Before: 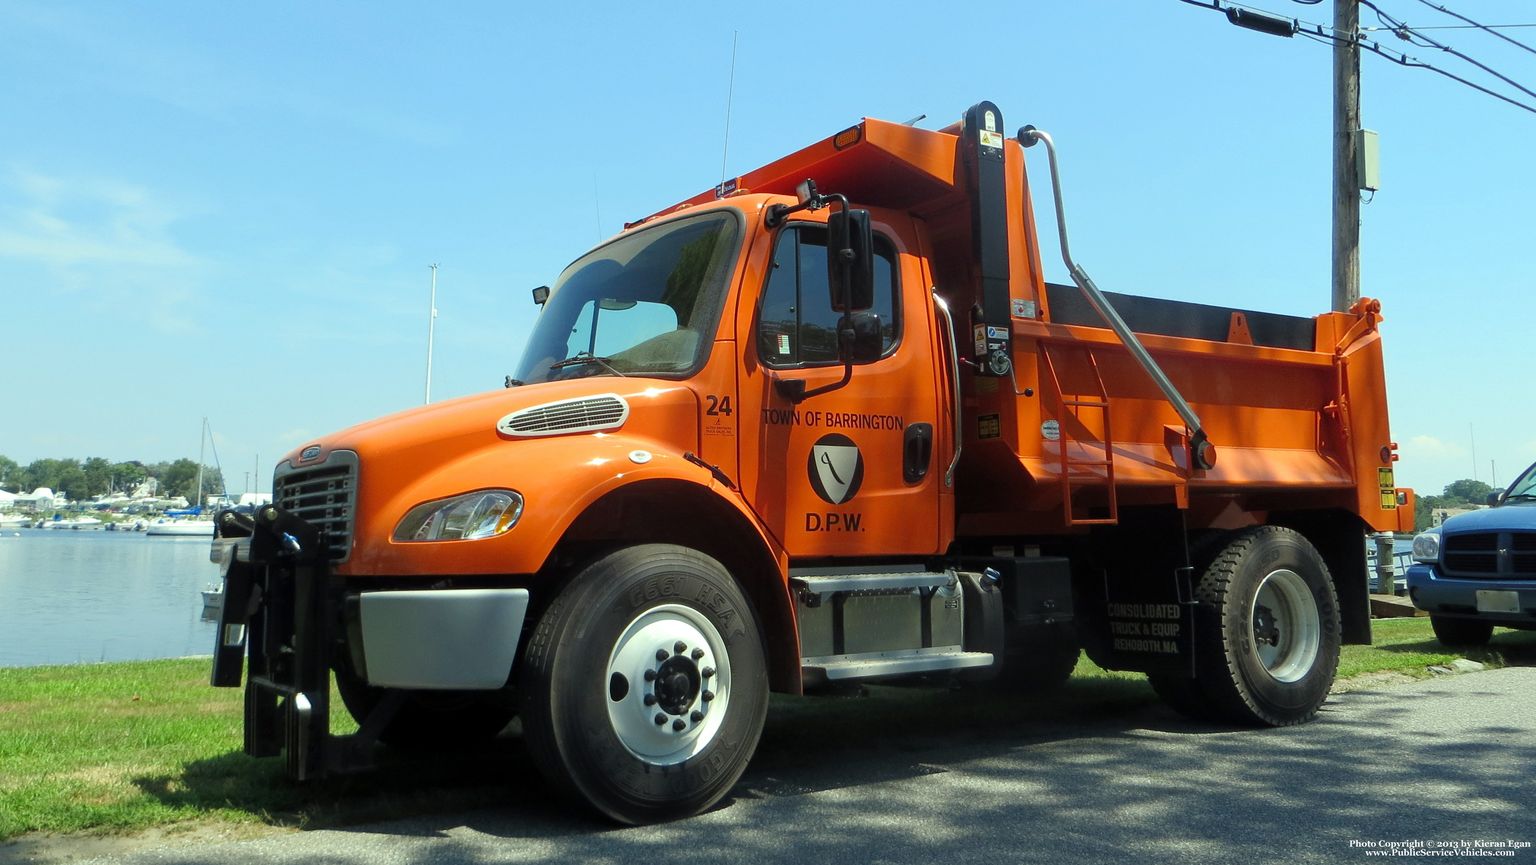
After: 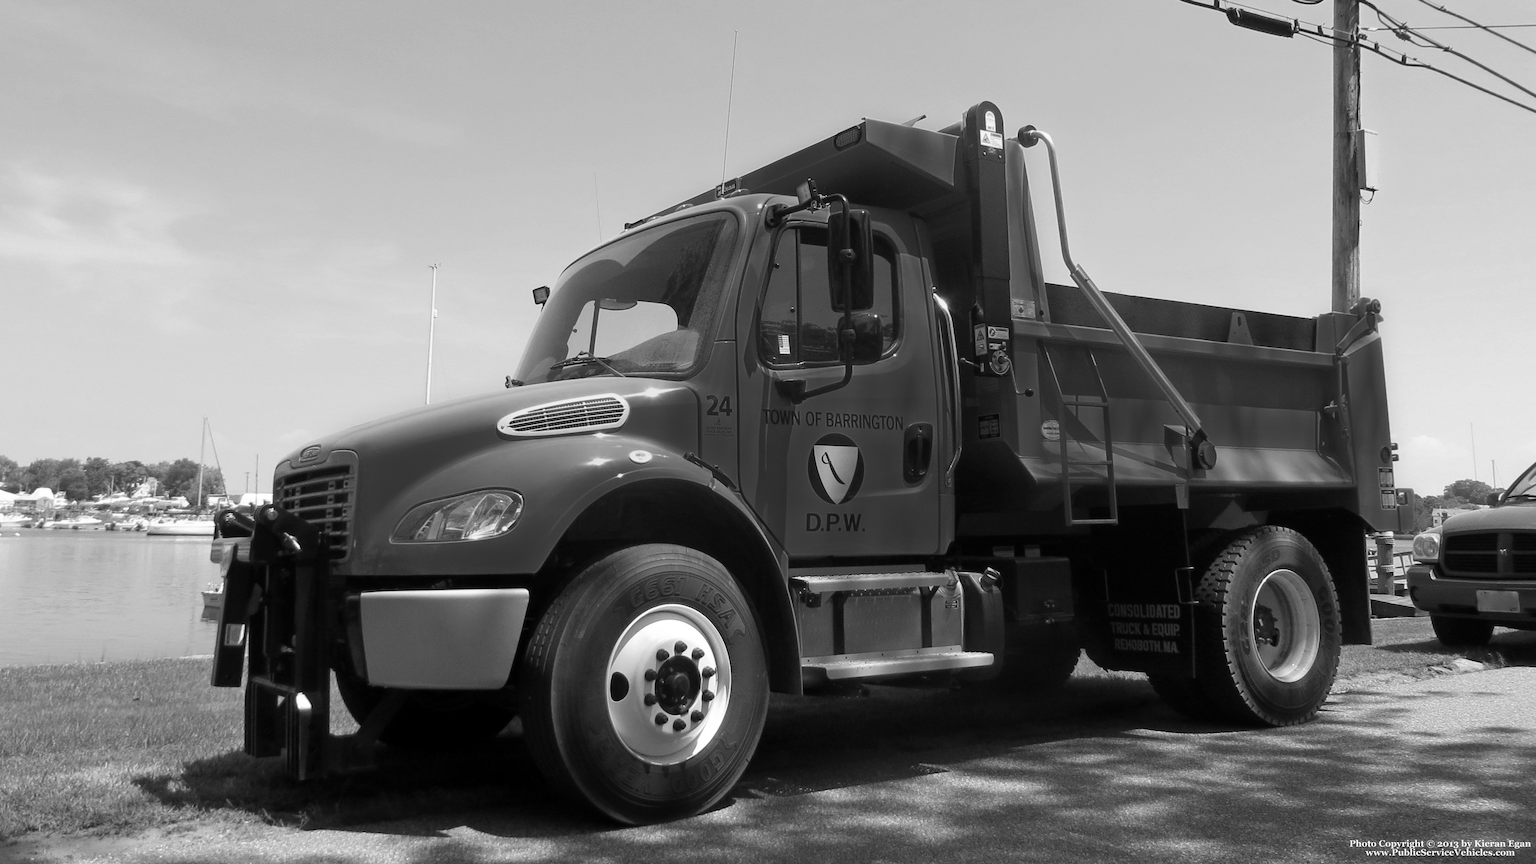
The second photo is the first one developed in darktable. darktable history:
tone equalizer: on, module defaults
monochrome: a -11.7, b 1.62, size 0.5, highlights 0.38
